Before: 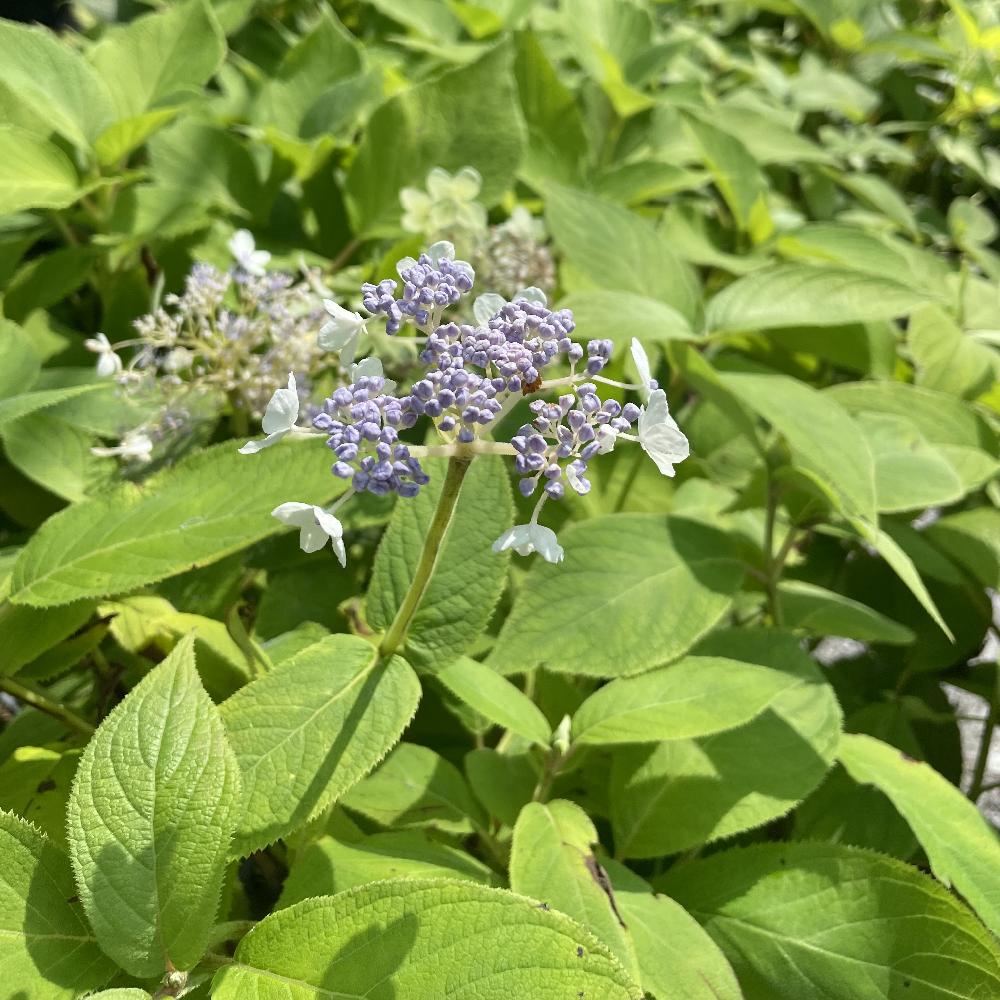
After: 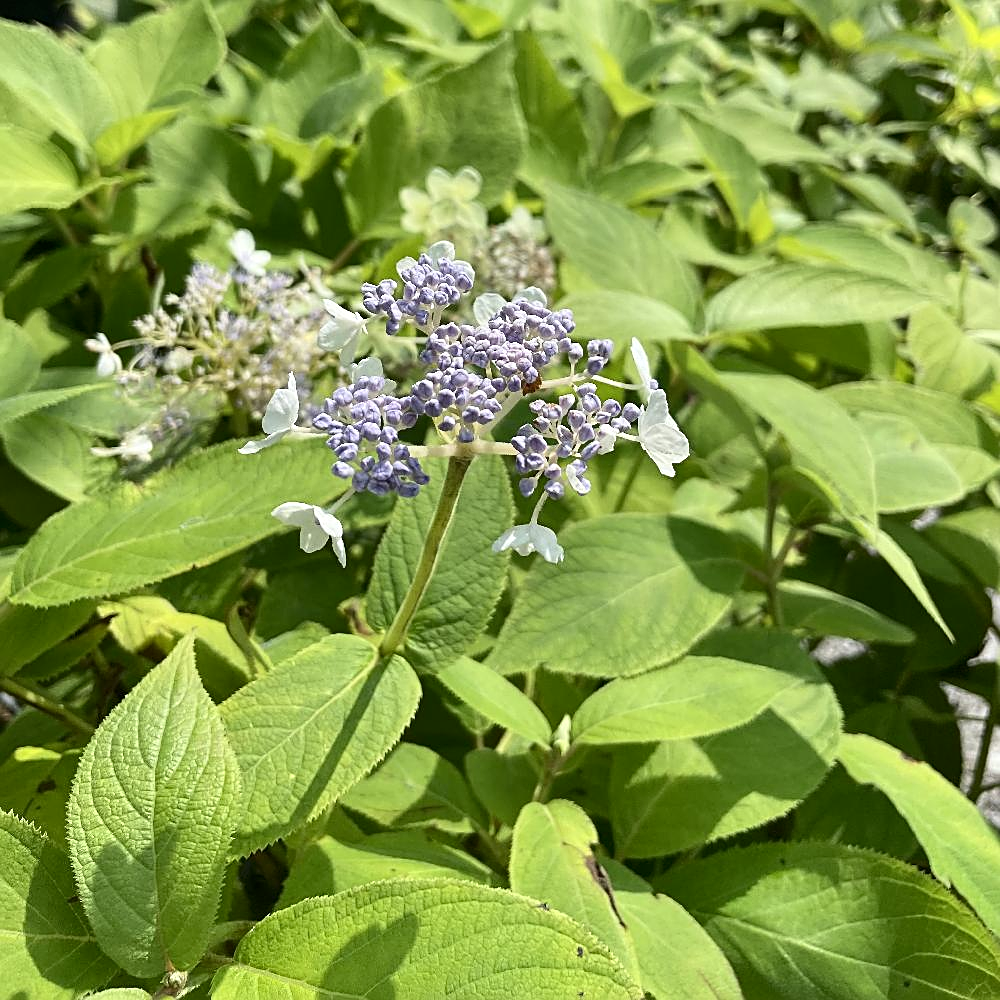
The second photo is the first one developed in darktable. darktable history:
contrast brightness saturation: contrast 0.142
sharpen: amount 0.581
